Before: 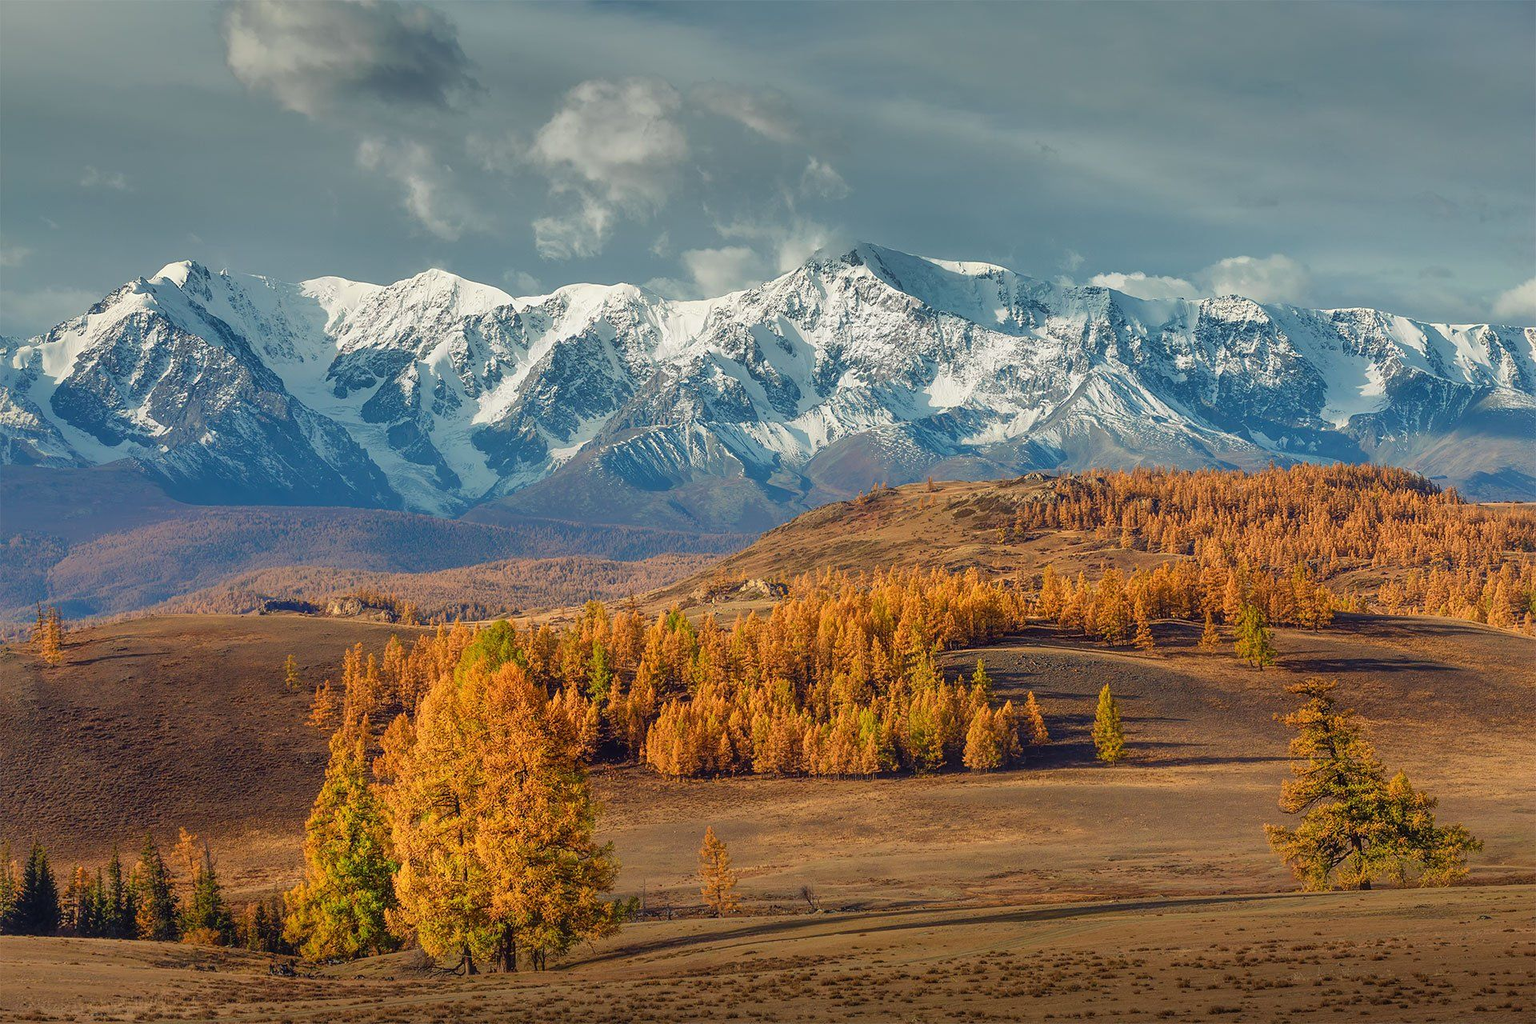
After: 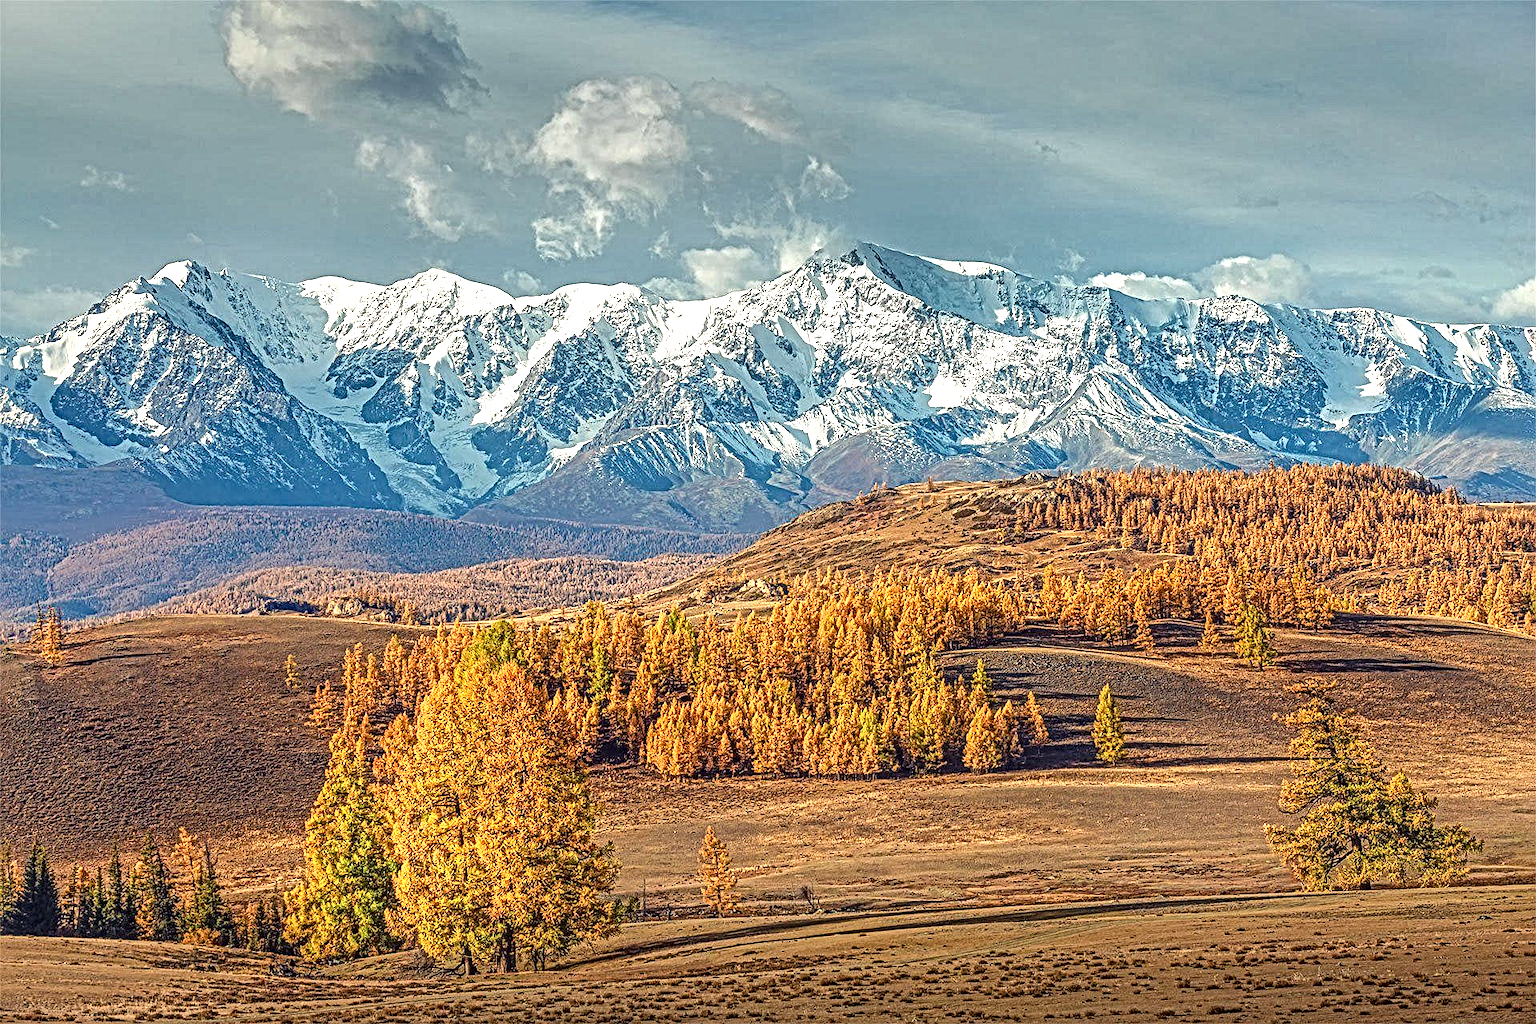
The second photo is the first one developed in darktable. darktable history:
local contrast: mode bilateral grid, contrast 20, coarseness 4, detail 299%, midtone range 0.2
exposure: exposure 0.668 EV, compensate highlight preservation false
